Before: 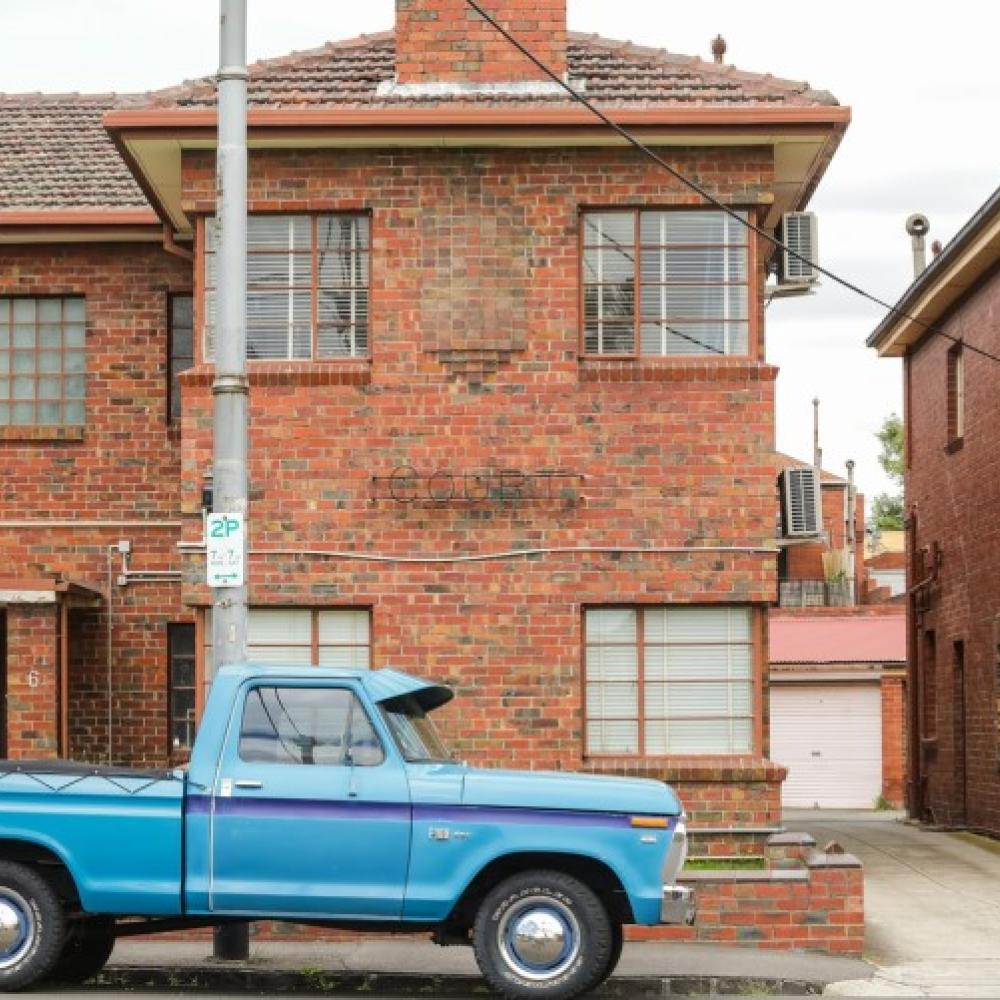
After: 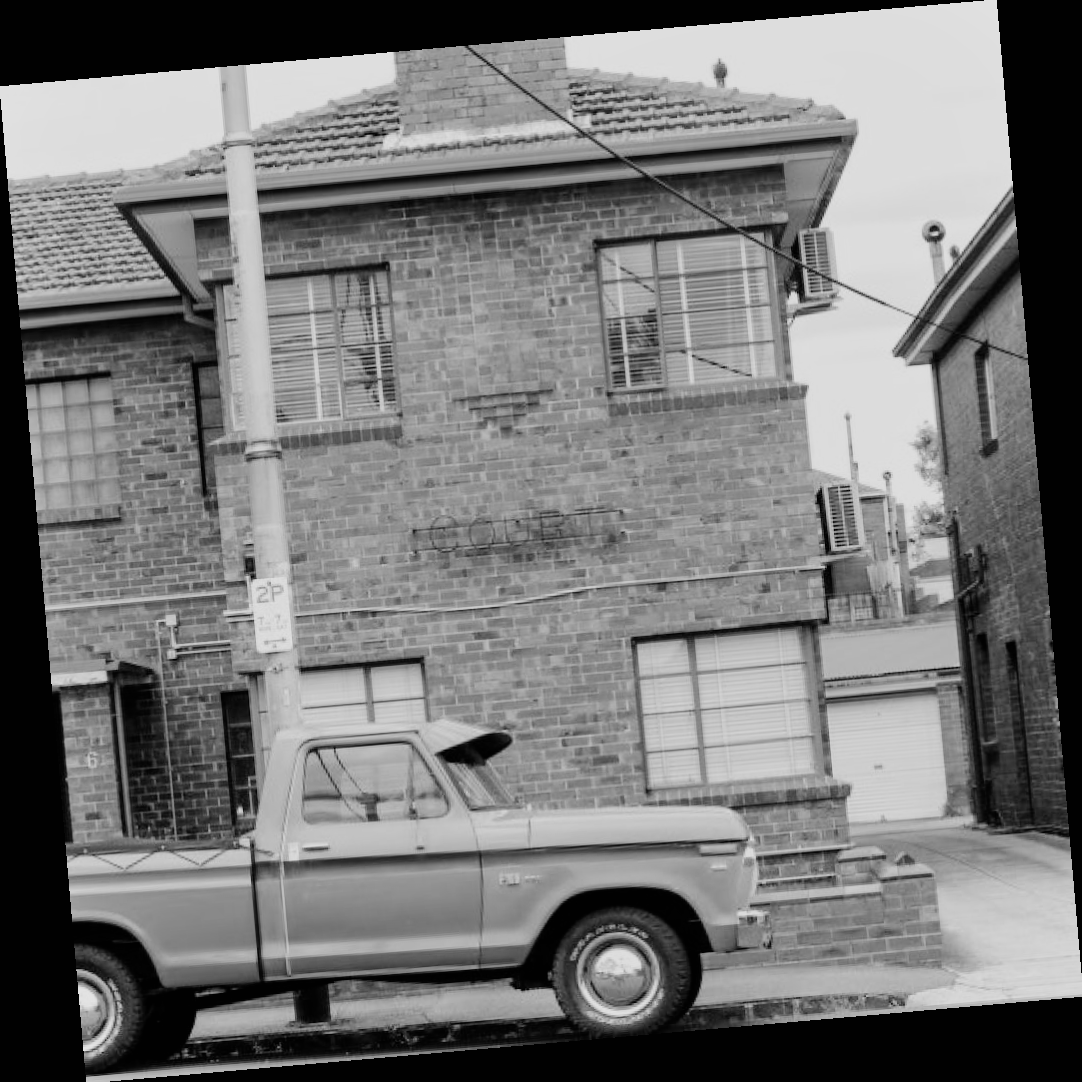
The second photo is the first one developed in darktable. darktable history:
shadows and highlights: shadows 37.27, highlights -28.18, soften with gaussian
color zones: curves: ch1 [(0, 0.513) (0.143, 0.524) (0.286, 0.511) (0.429, 0.506) (0.571, 0.503) (0.714, 0.503) (0.857, 0.508) (1, 0.513)]
white balance: red 1.045, blue 0.932
filmic rgb: black relative exposure -7.65 EV, white relative exposure 4.56 EV, hardness 3.61, contrast 1.25
vibrance: on, module defaults
monochrome: a -6.99, b 35.61, size 1.4
rotate and perspective: rotation -4.98°, automatic cropping off
